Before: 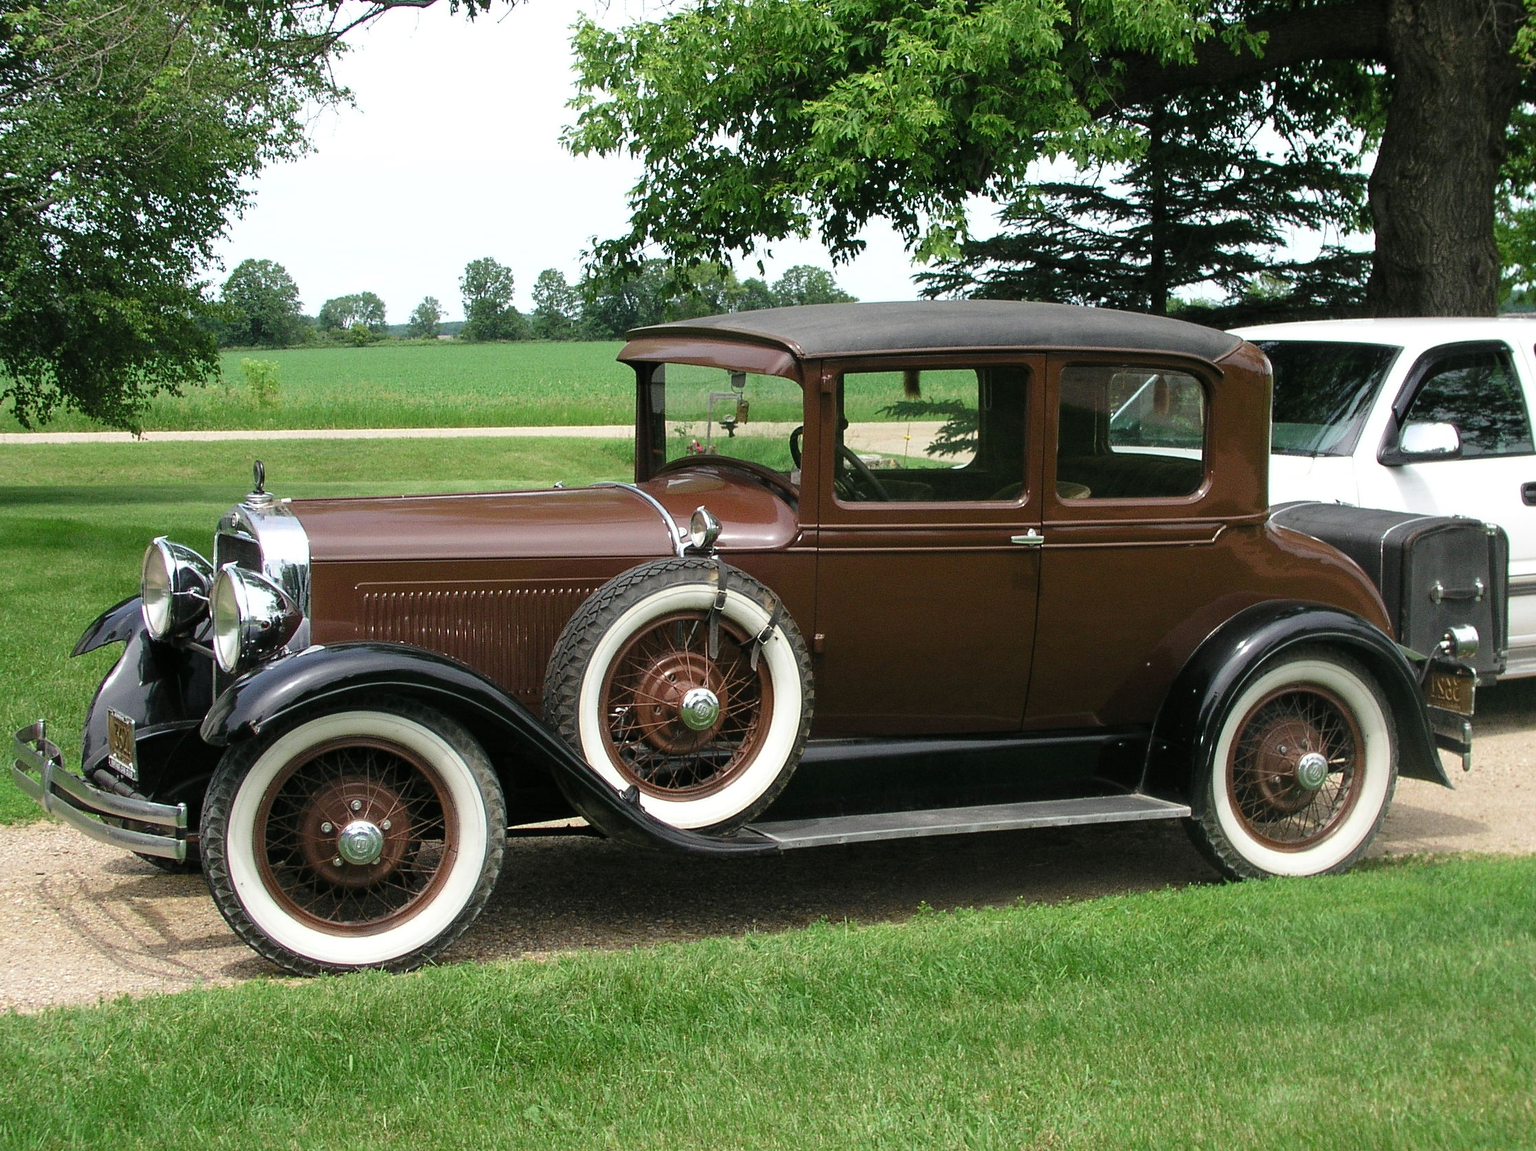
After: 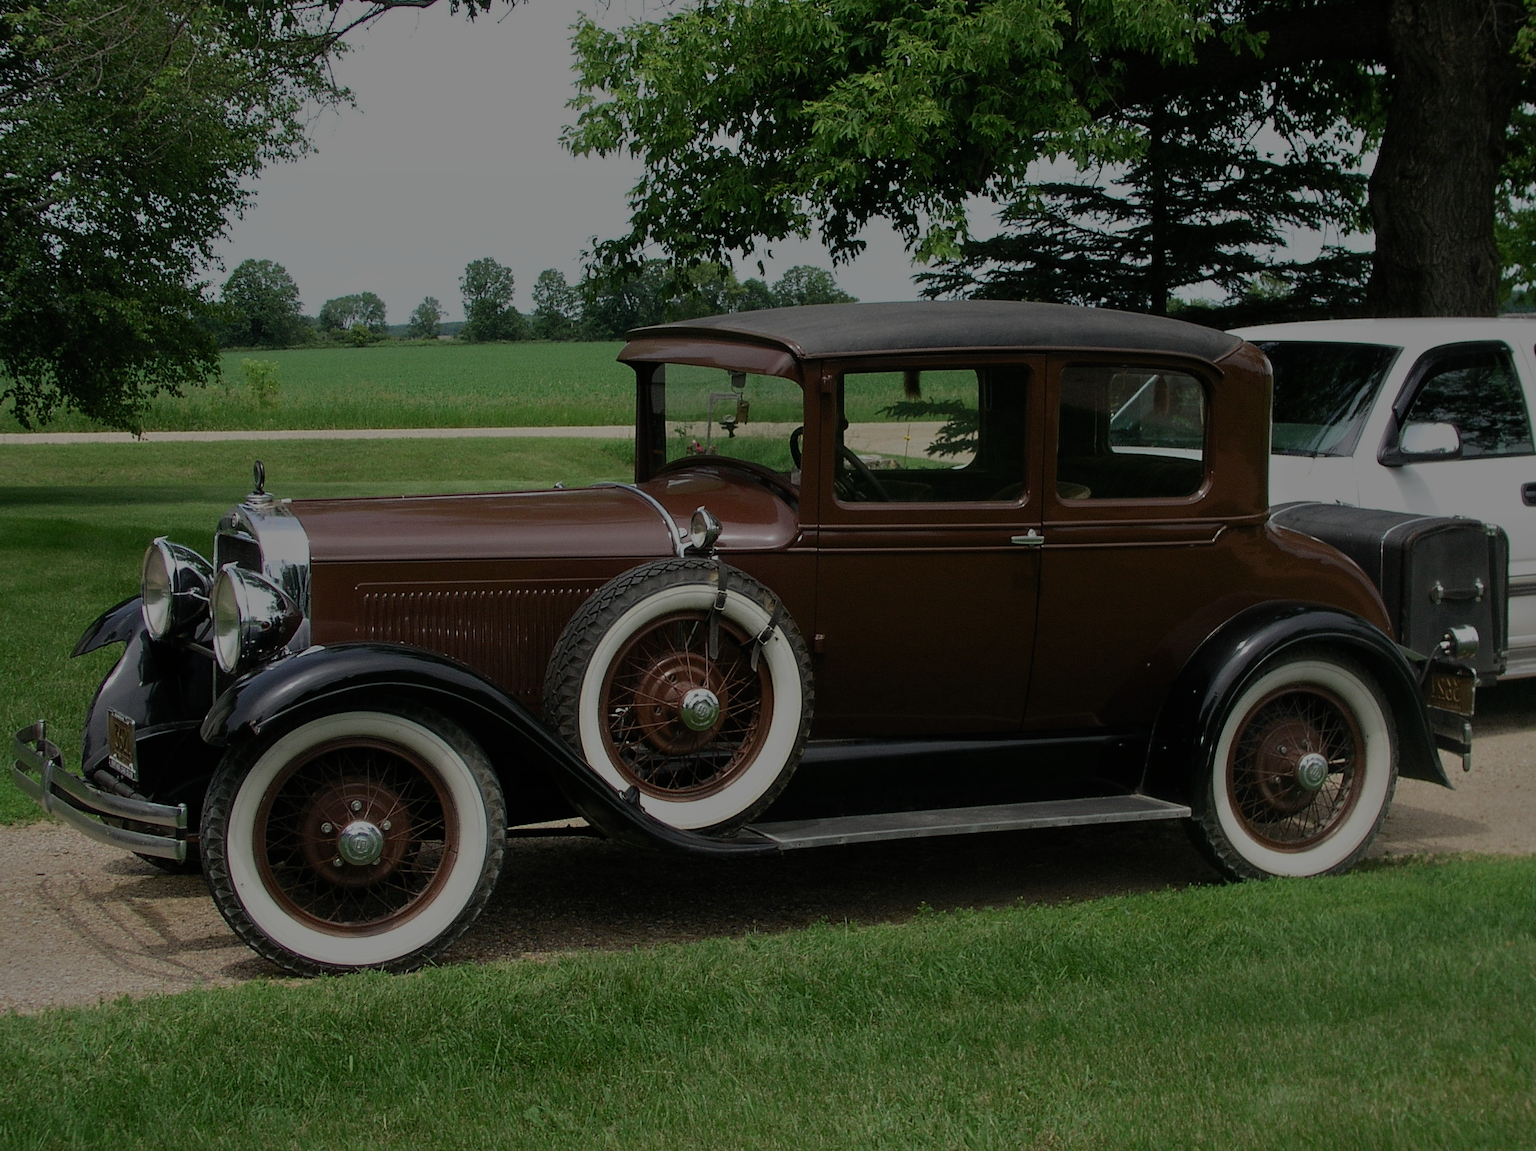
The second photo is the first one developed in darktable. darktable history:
tone equalizer: -8 EV -2 EV, -7 EV -2 EV, -6 EV -2 EV, -5 EV -2 EV, -4 EV -2 EV, -3 EV -2 EV, -2 EV -2 EV, -1 EV -1.63 EV, +0 EV -2 EV
